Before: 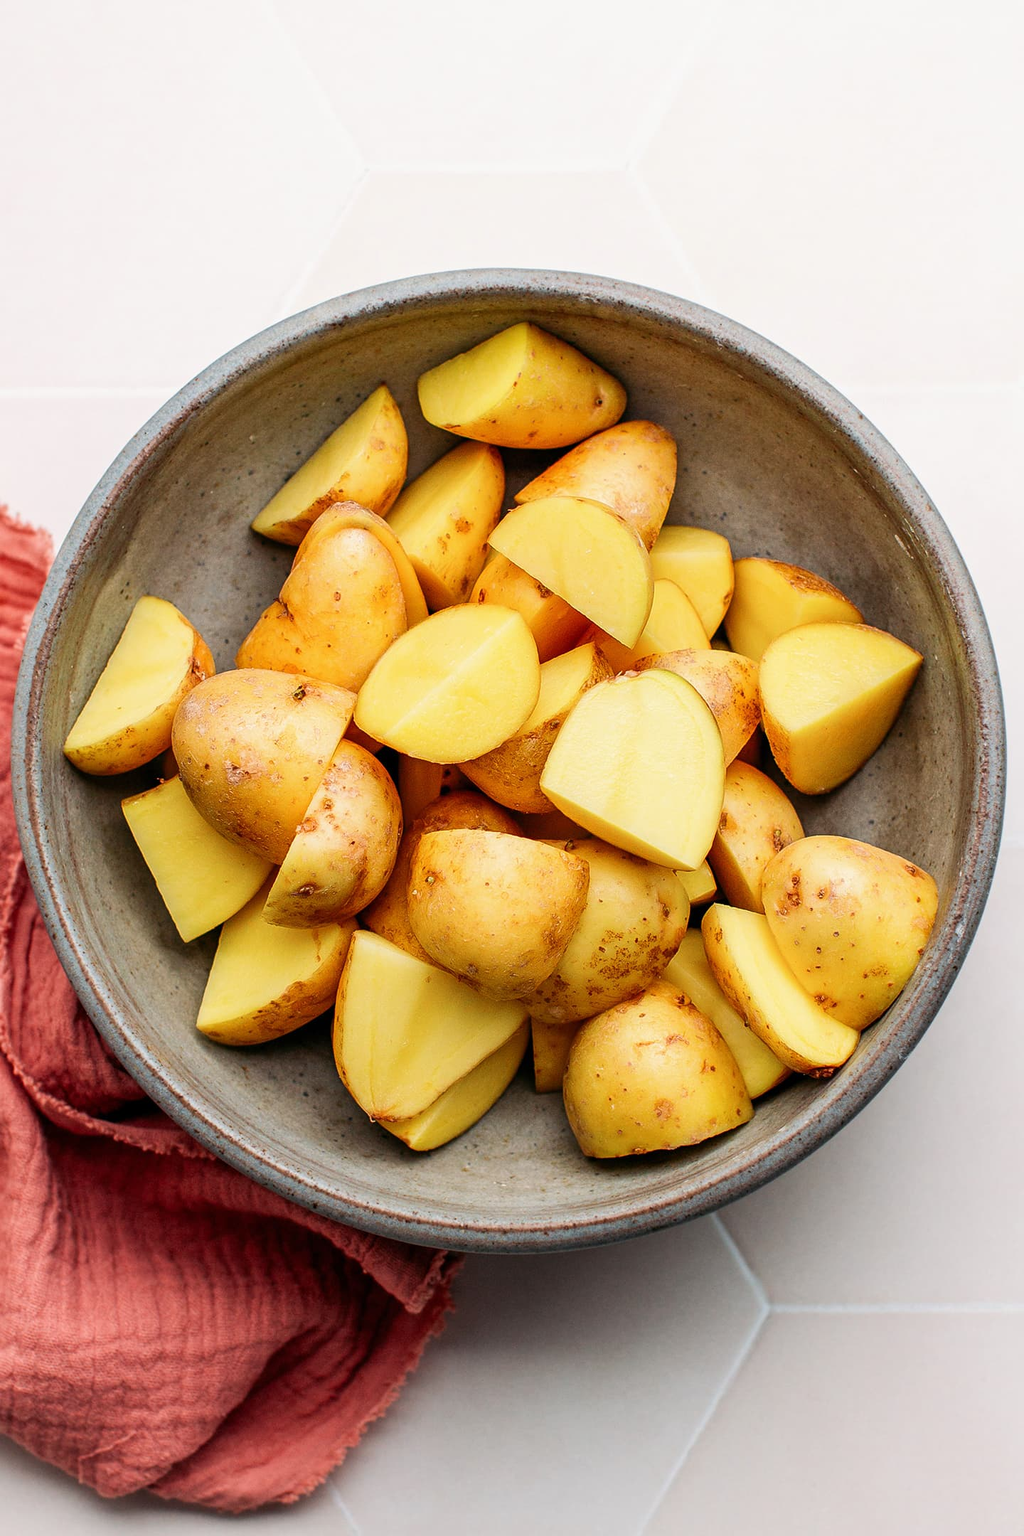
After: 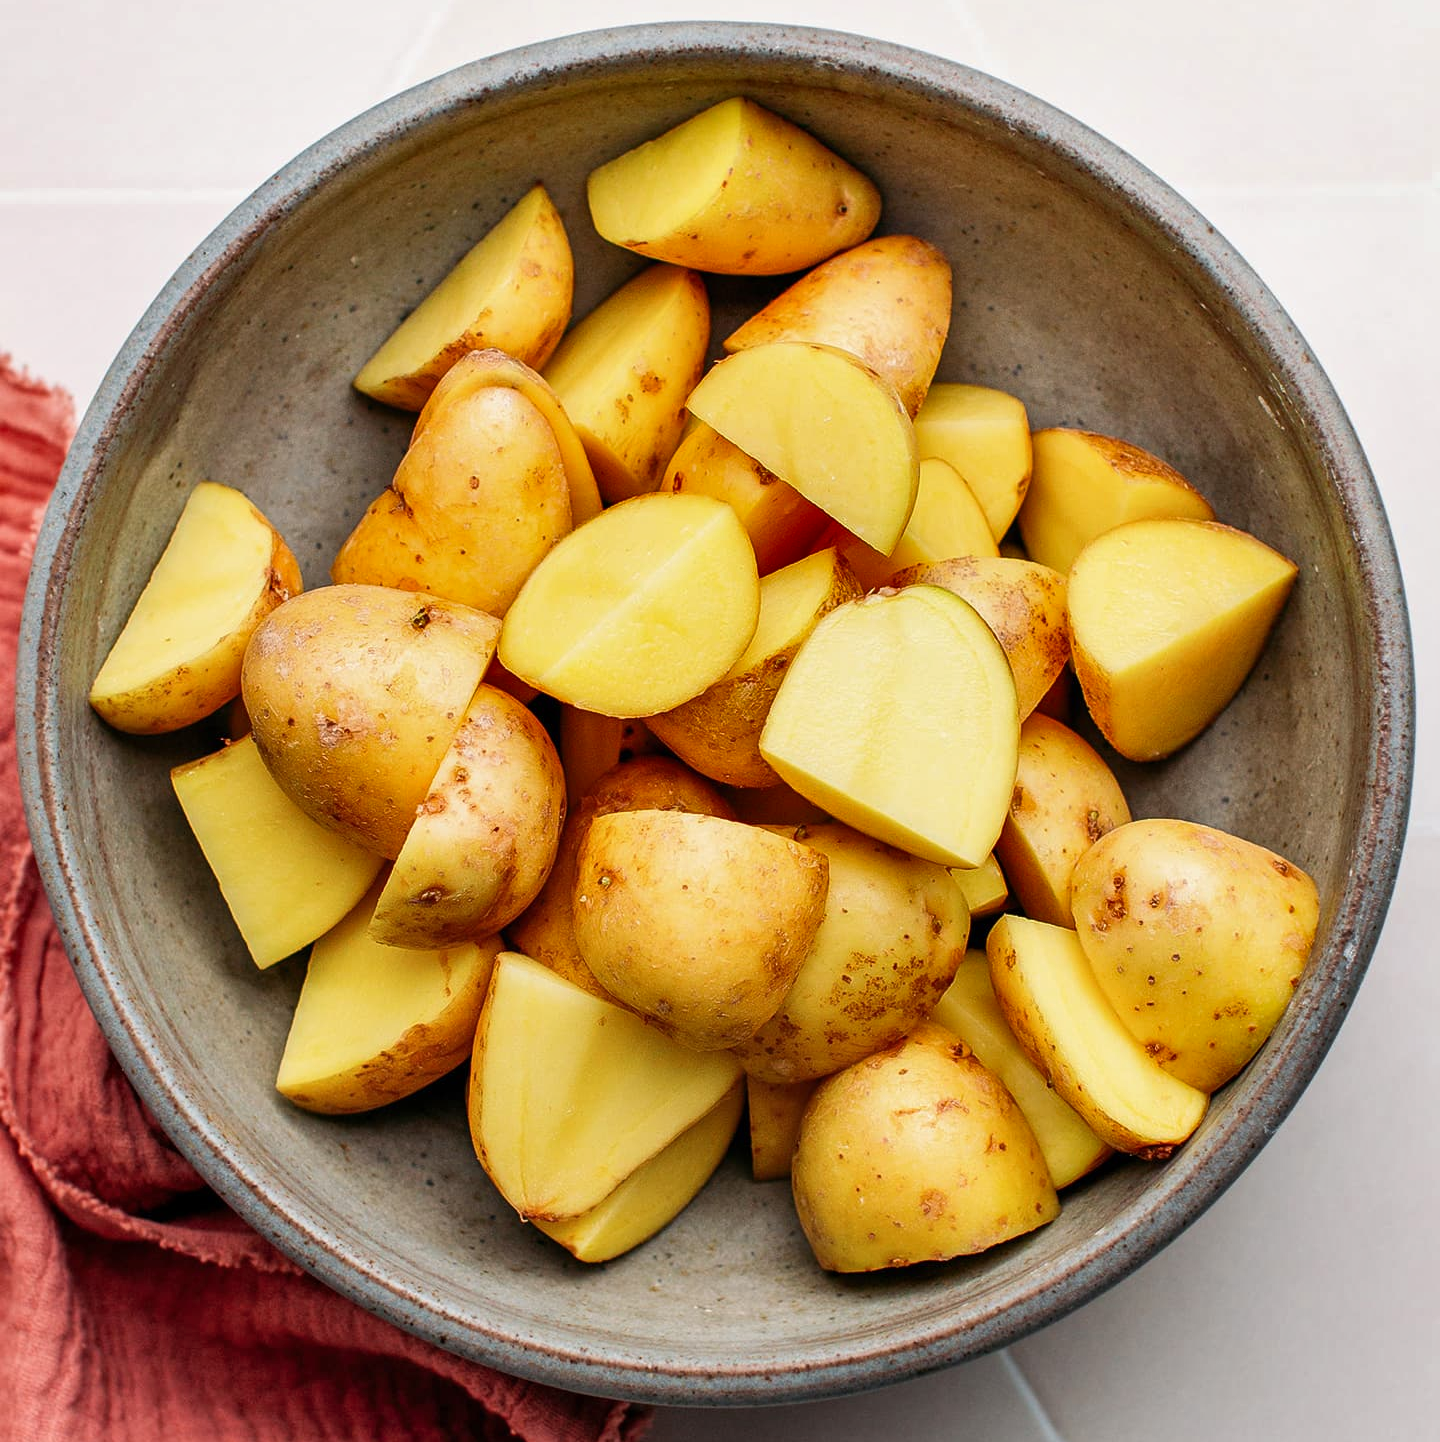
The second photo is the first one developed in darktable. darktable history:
shadows and highlights: shadows 52.71, soften with gaussian
crop: top 16.484%, bottom 16.722%
